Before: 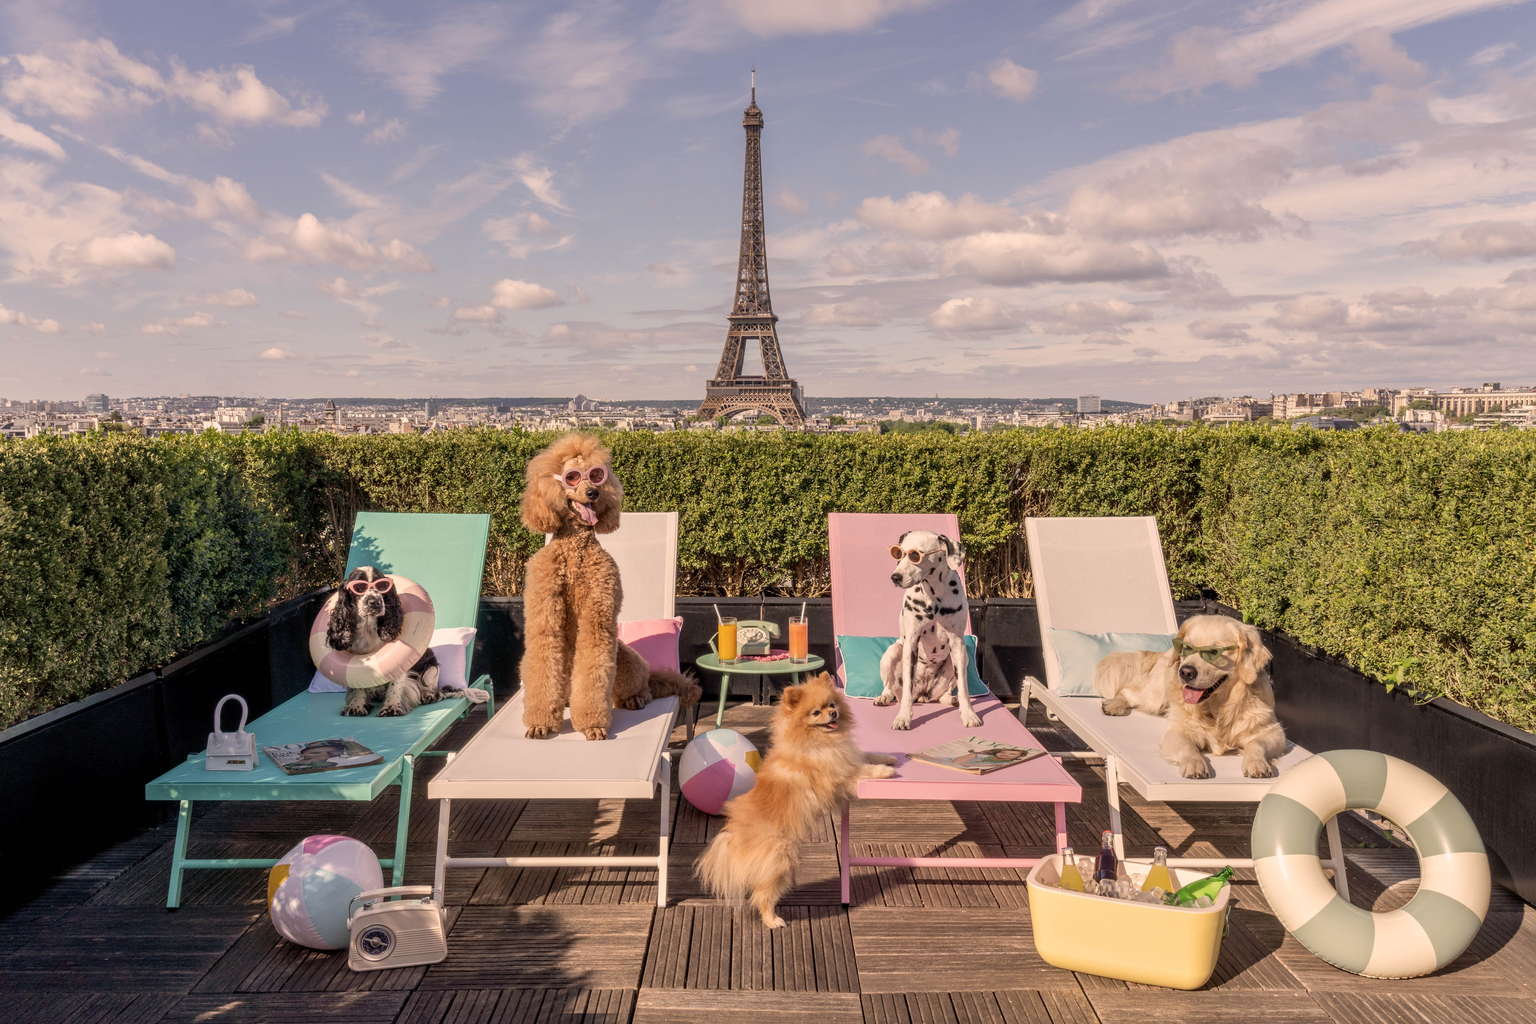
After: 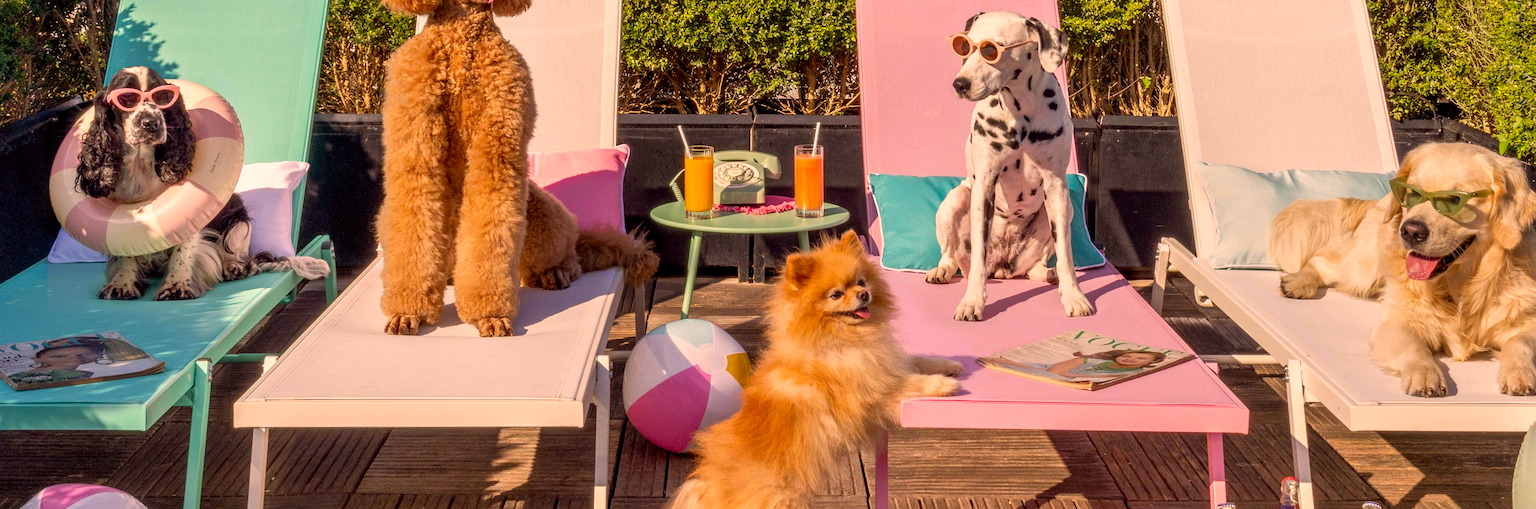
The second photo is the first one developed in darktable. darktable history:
color balance: lift [1, 1.001, 0.999, 1.001], gamma [1, 1.004, 1.007, 0.993], gain [1, 0.991, 0.987, 1.013], contrast 7.5%, contrast fulcrum 10%, output saturation 115%
rgb curve: curves: ch0 [(0, 0) (0.053, 0.068) (0.122, 0.128) (1, 1)]
bloom: size 3%, threshold 100%, strength 0%
exposure: black level correction 0.002, exposure -0.1 EV, compensate highlight preservation false
crop: left 18.091%, top 51.13%, right 17.525%, bottom 16.85%
contrast brightness saturation: contrast 0.08, saturation 0.2
